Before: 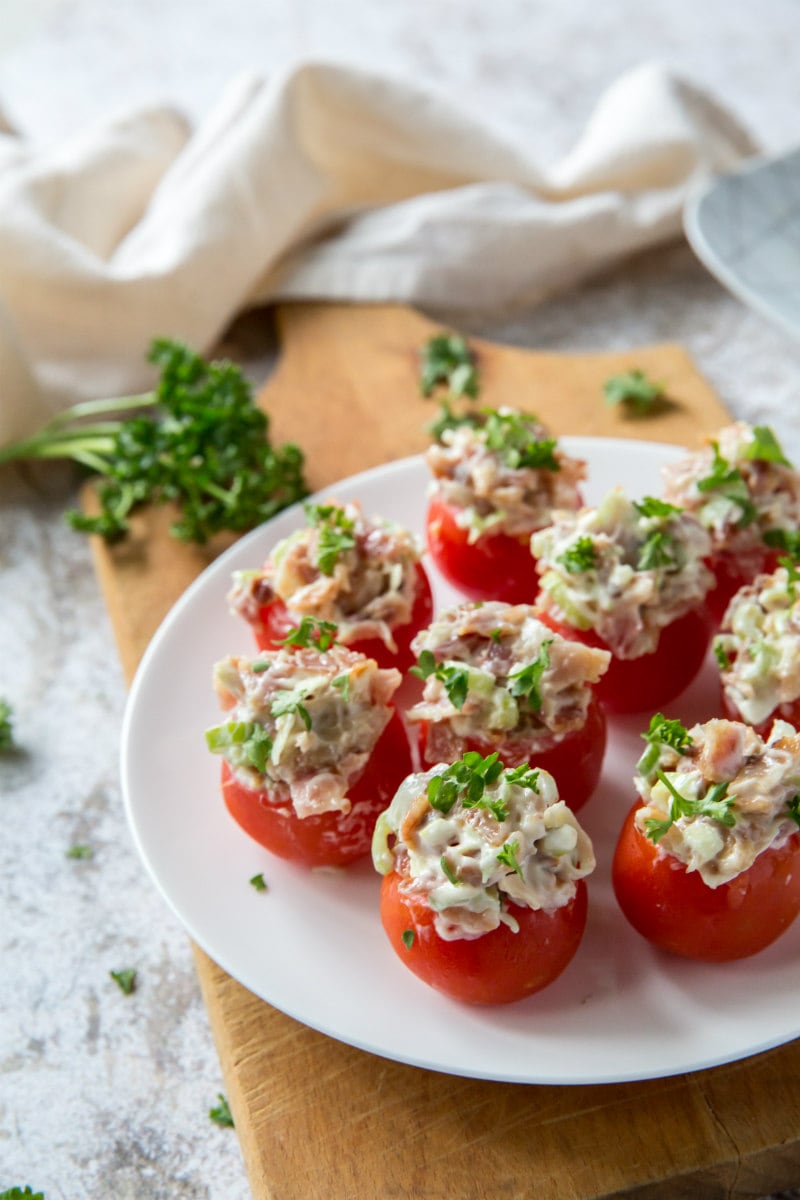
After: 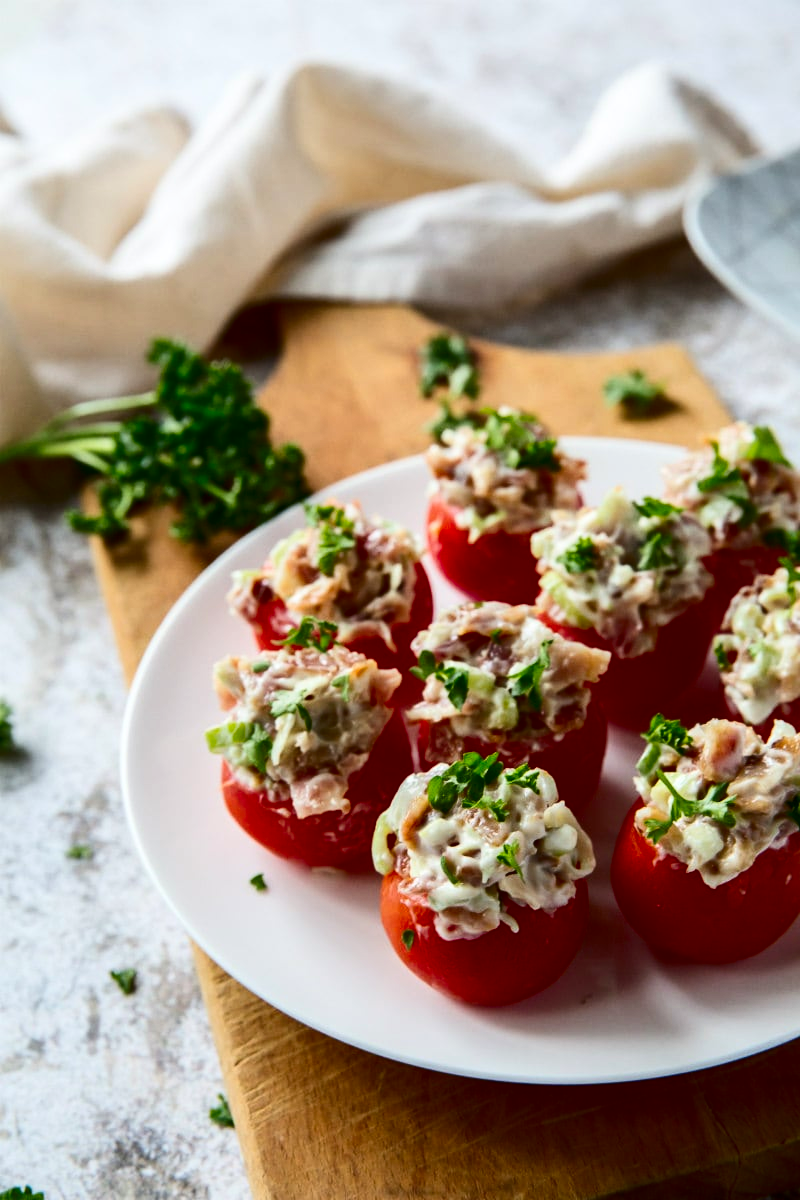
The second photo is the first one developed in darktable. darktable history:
contrast brightness saturation: contrast 0.242, brightness -0.234, saturation 0.145
